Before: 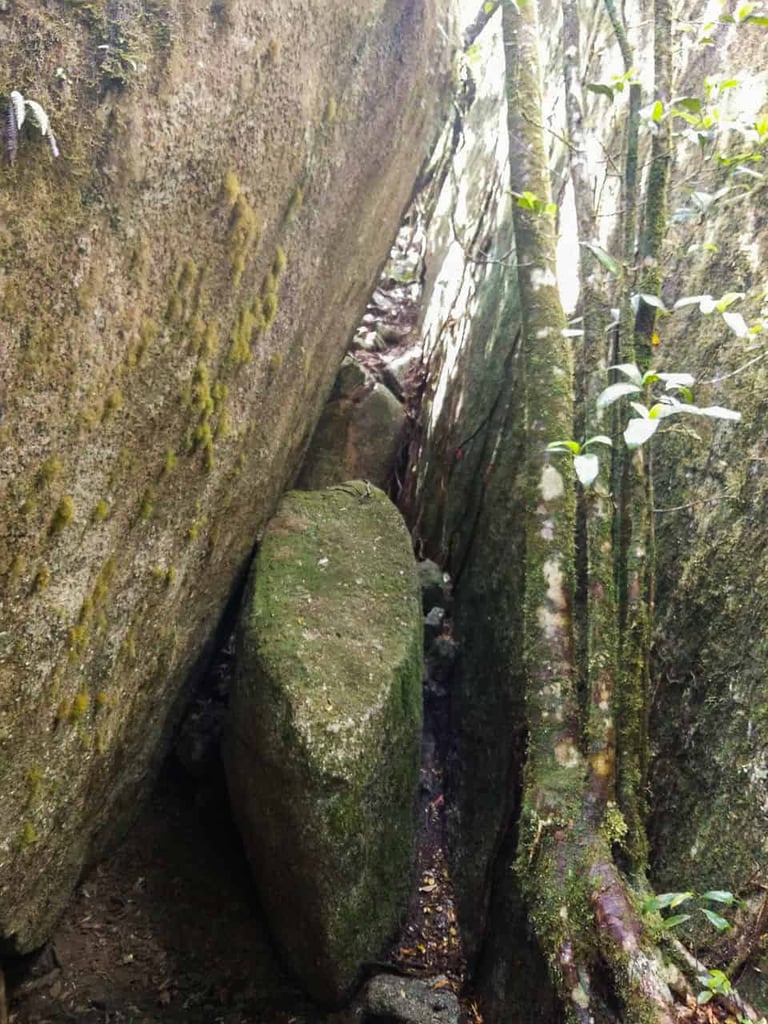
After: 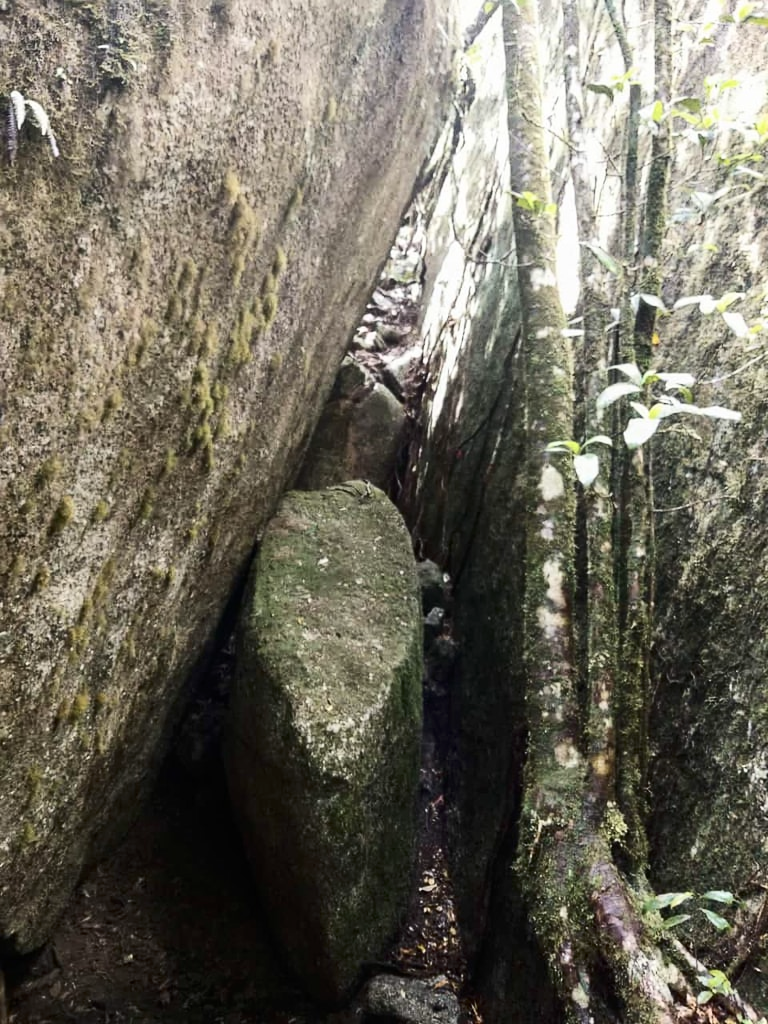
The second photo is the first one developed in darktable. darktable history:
contrast brightness saturation: contrast 0.251, saturation -0.316
